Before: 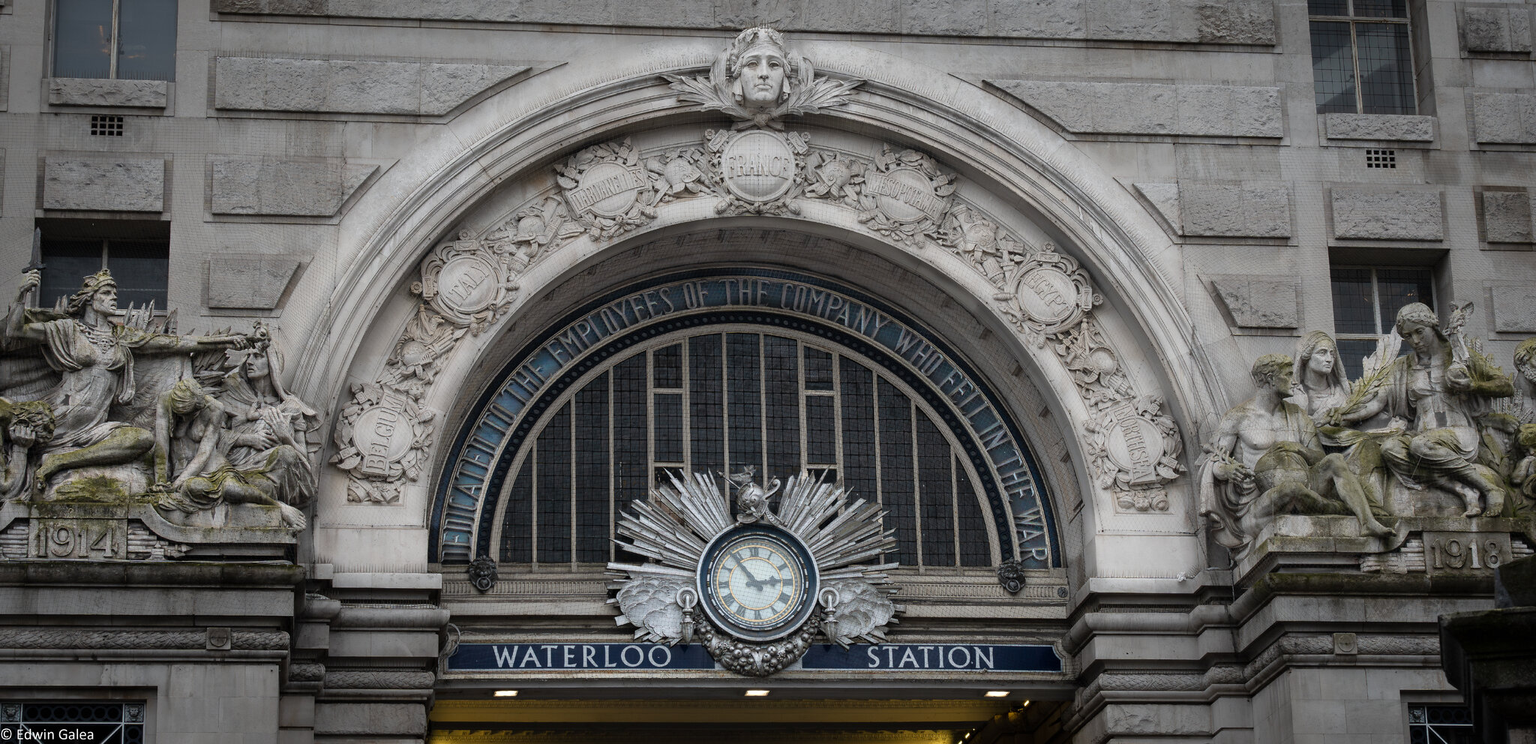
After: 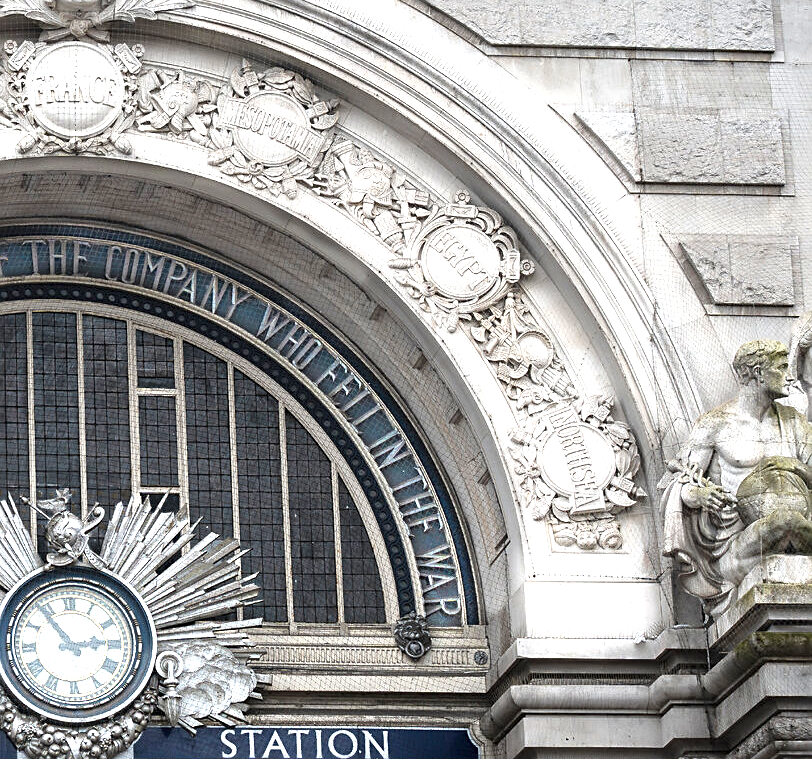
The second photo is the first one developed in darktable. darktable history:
sharpen: on, module defaults
exposure: black level correction 0, exposure 1.388 EV, compensate exposure bias true, compensate highlight preservation false
crop: left 45.721%, top 13.393%, right 14.118%, bottom 10.01%
